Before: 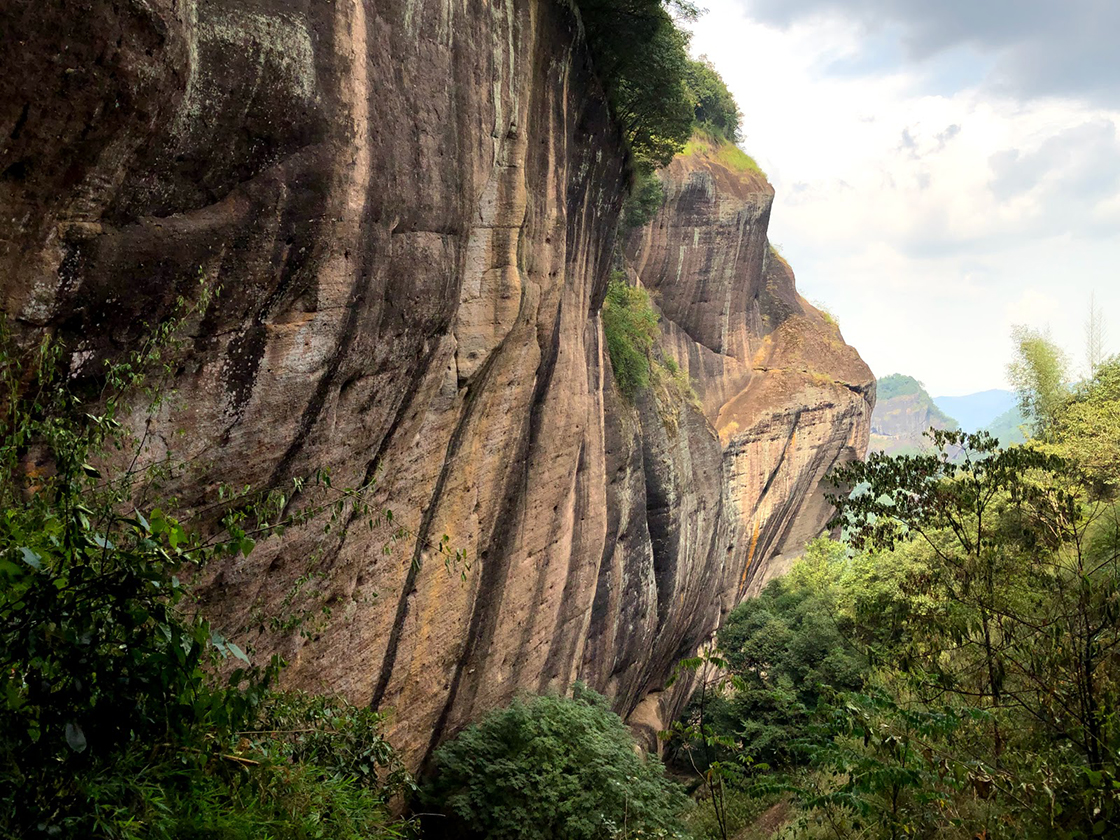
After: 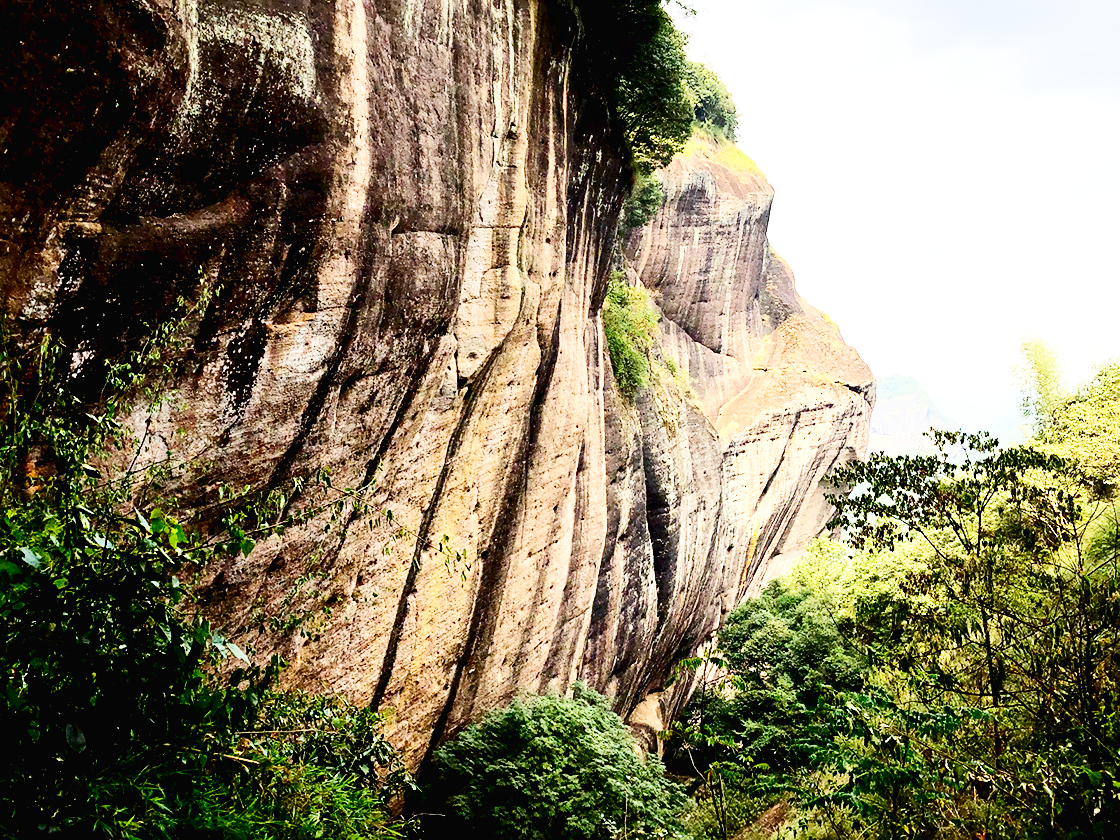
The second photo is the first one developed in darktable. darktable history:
exposure: black level correction 0.007, exposure 0.09 EV, compensate exposure bias true, compensate highlight preservation false
contrast brightness saturation: contrast 0.217
sharpen: radius 1.552, amount 0.358, threshold 1.205
base curve: curves: ch0 [(0, 0.003) (0.001, 0.002) (0.006, 0.004) (0.02, 0.022) (0.048, 0.086) (0.094, 0.234) (0.162, 0.431) (0.258, 0.629) (0.385, 0.8) (0.548, 0.918) (0.751, 0.988) (1, 1)], preserve colors none
